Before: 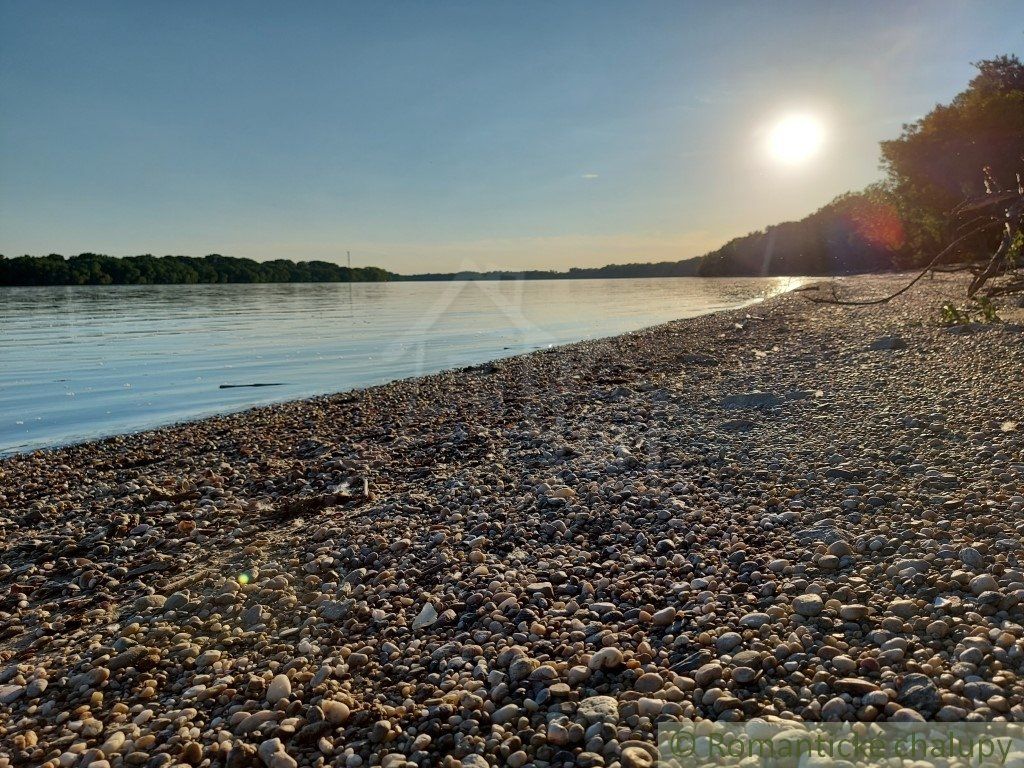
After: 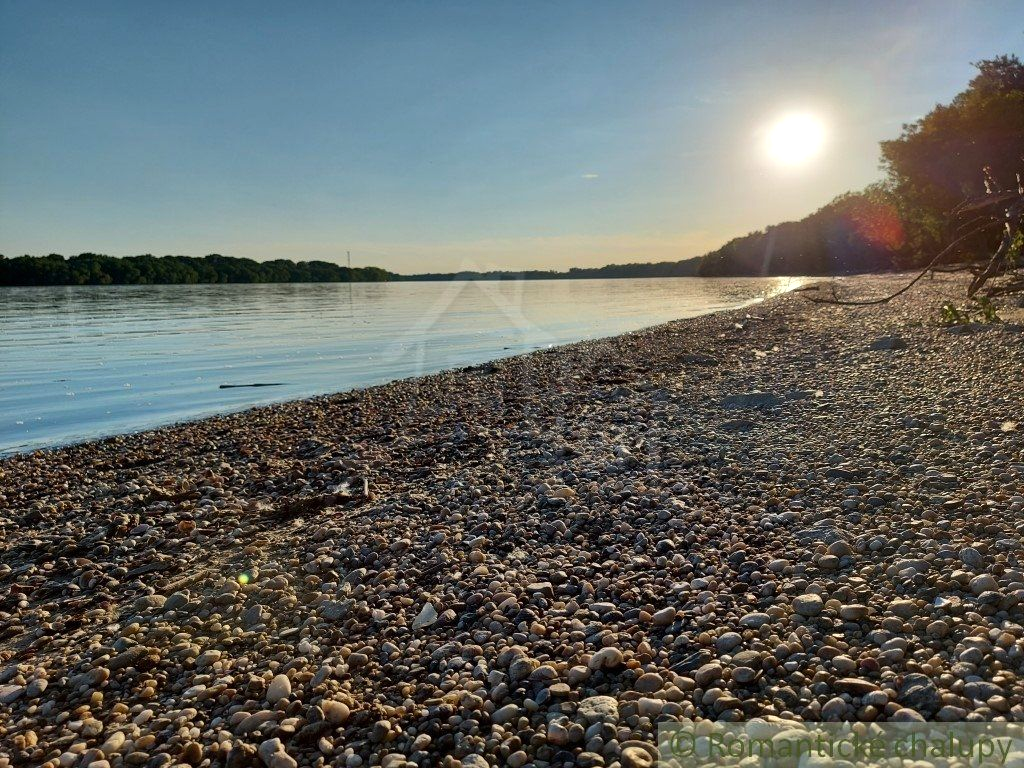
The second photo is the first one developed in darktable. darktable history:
color balance rgb: shadows lift › luminance -10%, highlights gain › luminance 10%, saturation formula JzAzBz (2021)
contrast brightness saturation: contrast 0.04, saturation 0.07
